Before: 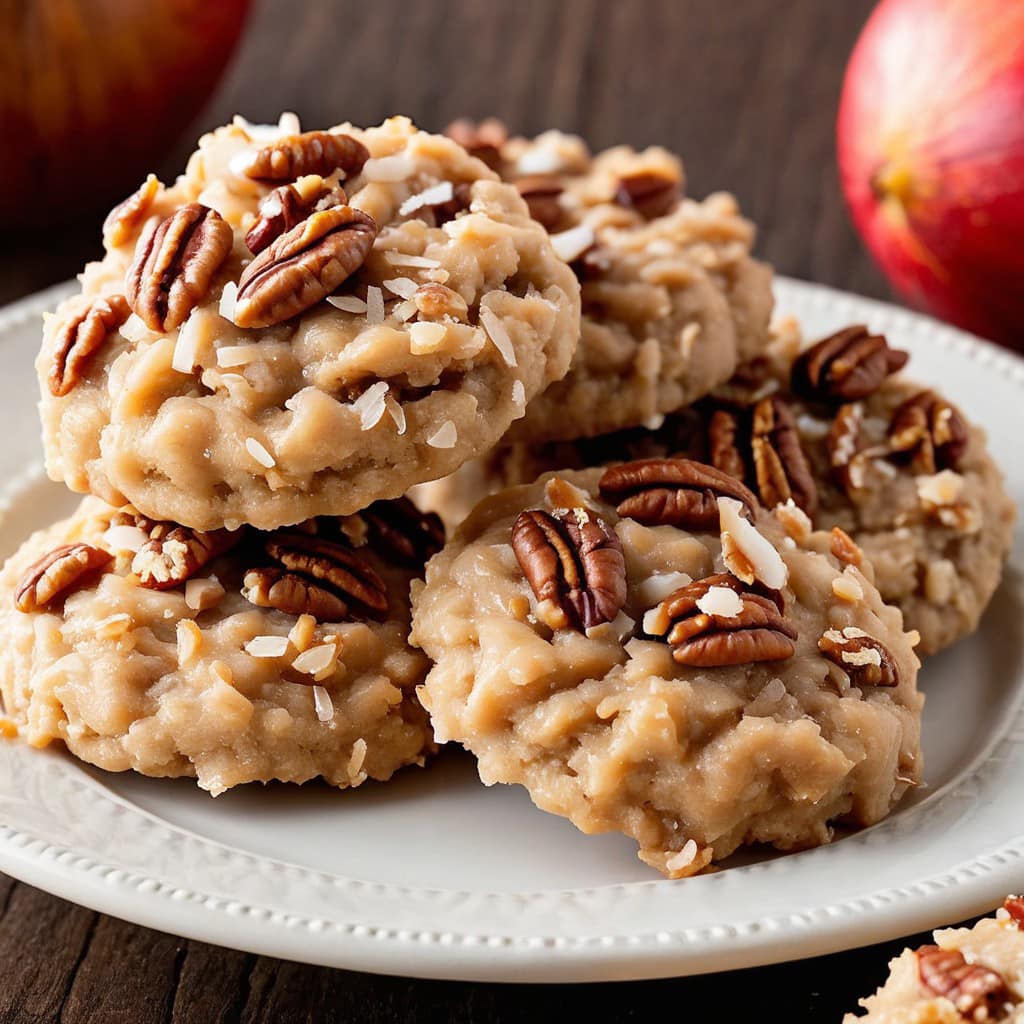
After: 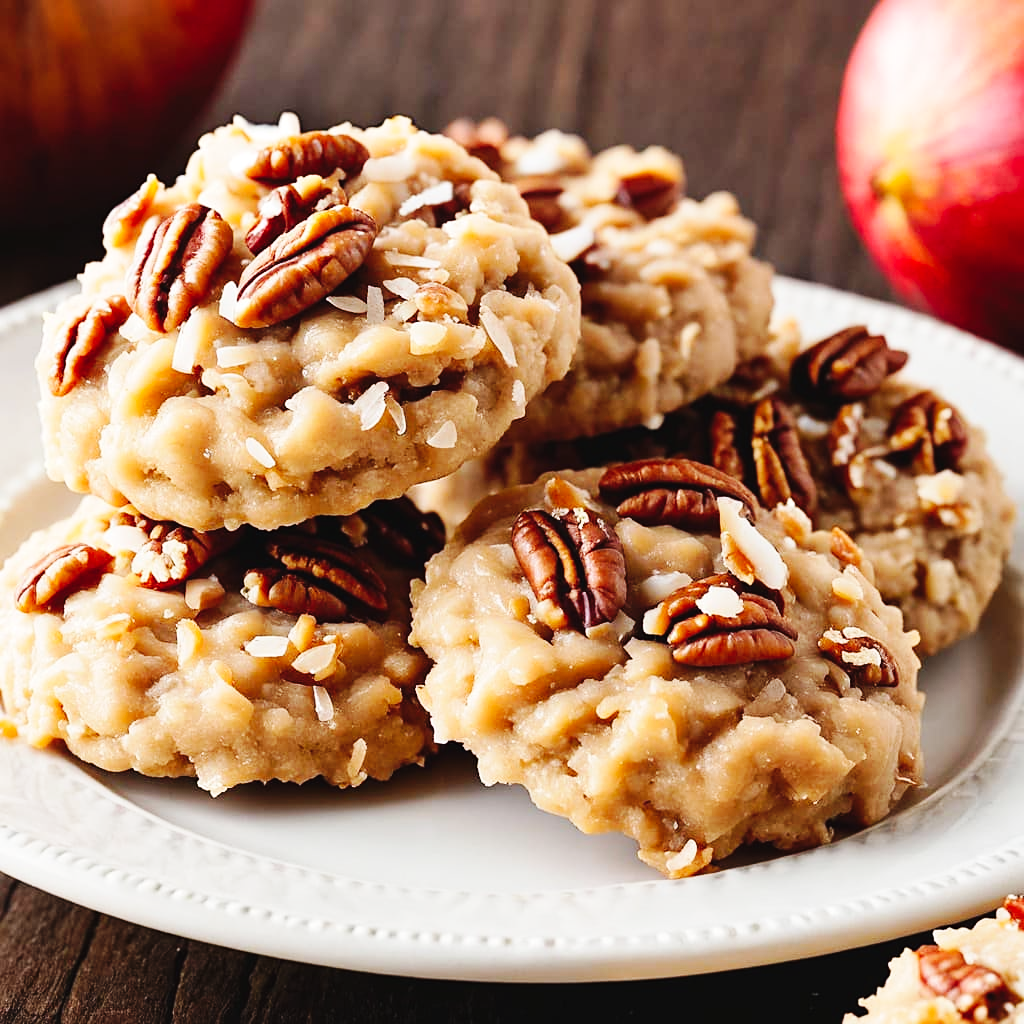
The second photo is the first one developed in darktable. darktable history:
exposure: black level correction -0.004, exposure 0.056 EV, compensate exposure bias true, compensate highlight preservation false
sharpen: amount 0.202
base curve: curves: ch0 [(0, 0) (0.032, 0.025) (0.121, 0.166) (0.206, 0.329) (0.605, 0.79) (1, 1)], preserve colors none
